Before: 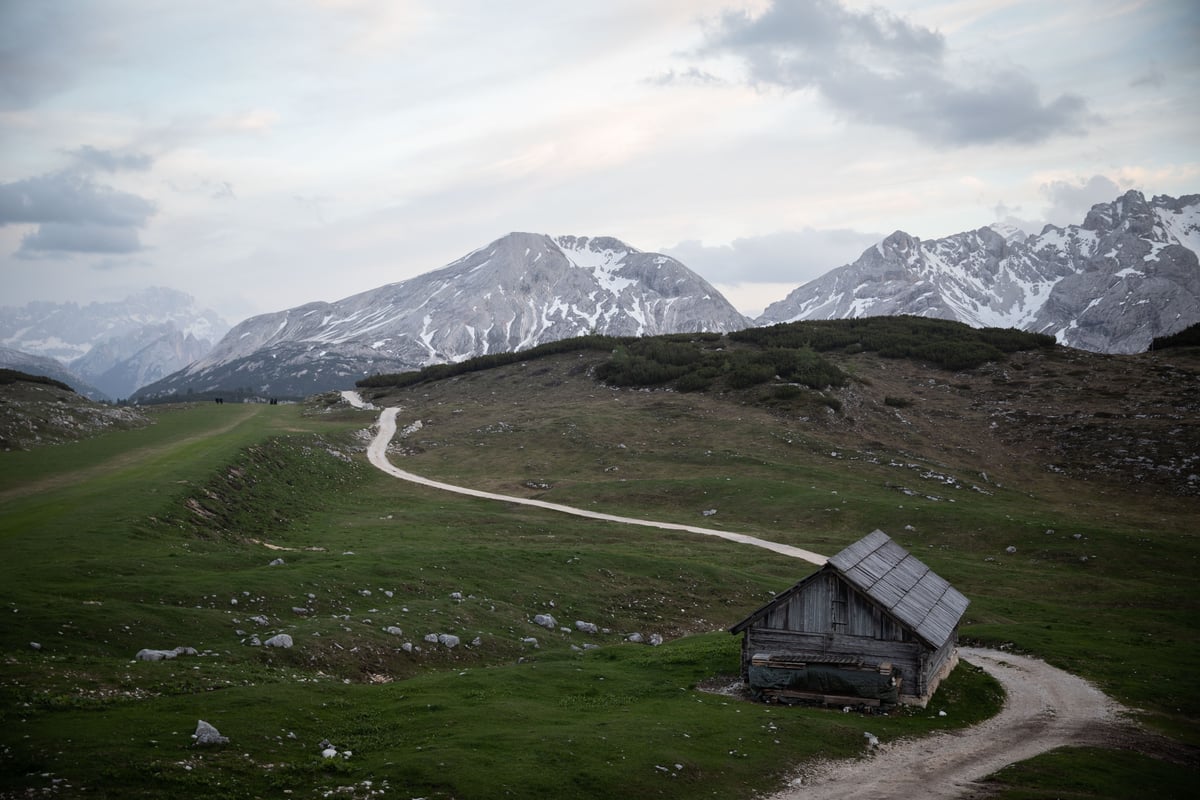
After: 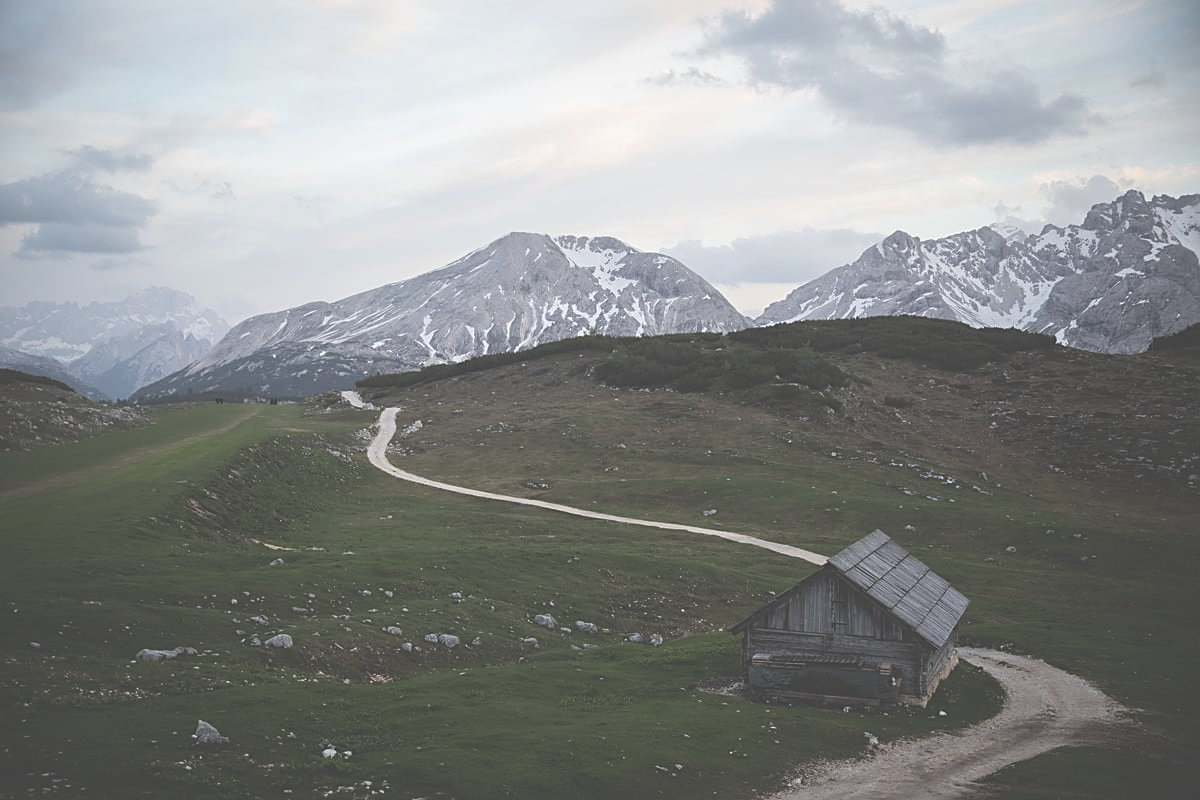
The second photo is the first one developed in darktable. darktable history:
exposure: black level correction -0.062, exposure -0.049 EV, compensate highlight preservation false
sharpen: on, module defaults
